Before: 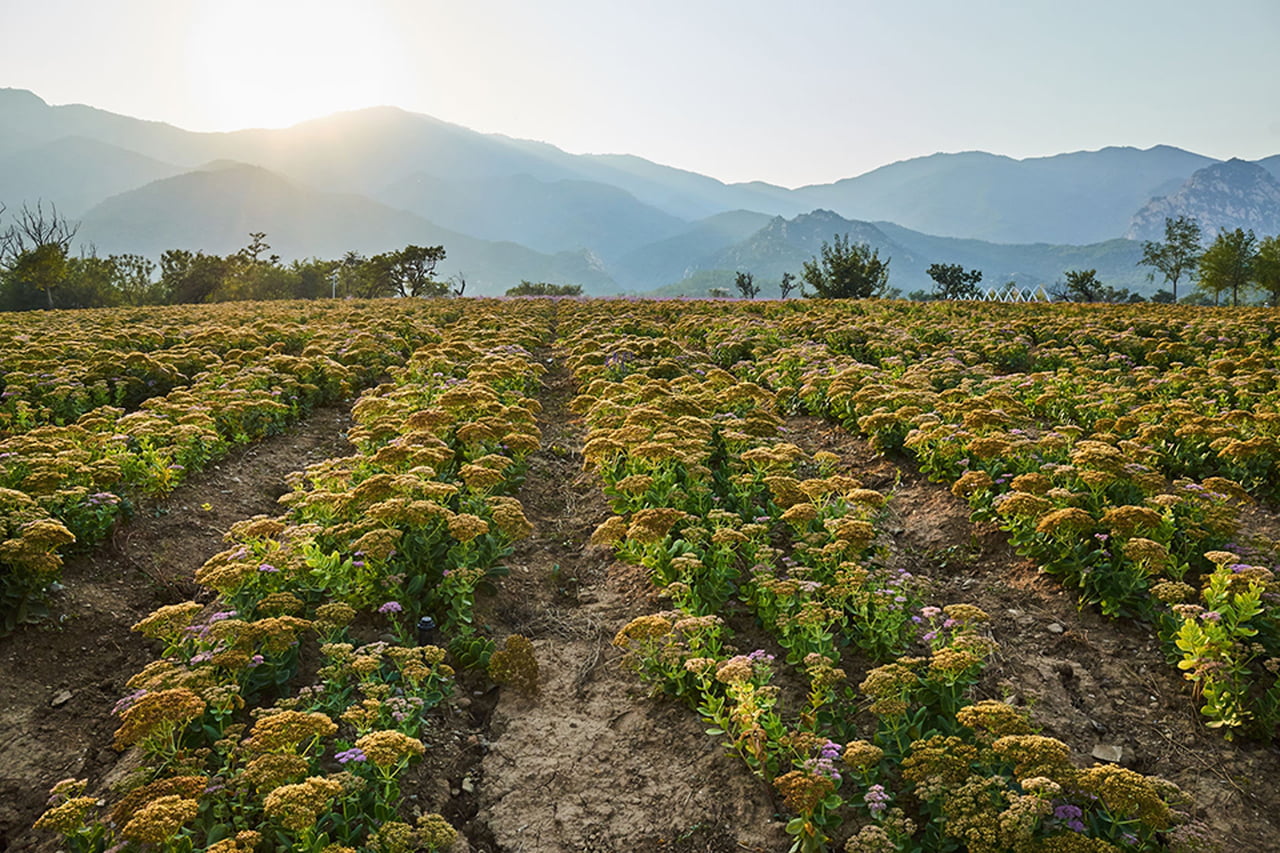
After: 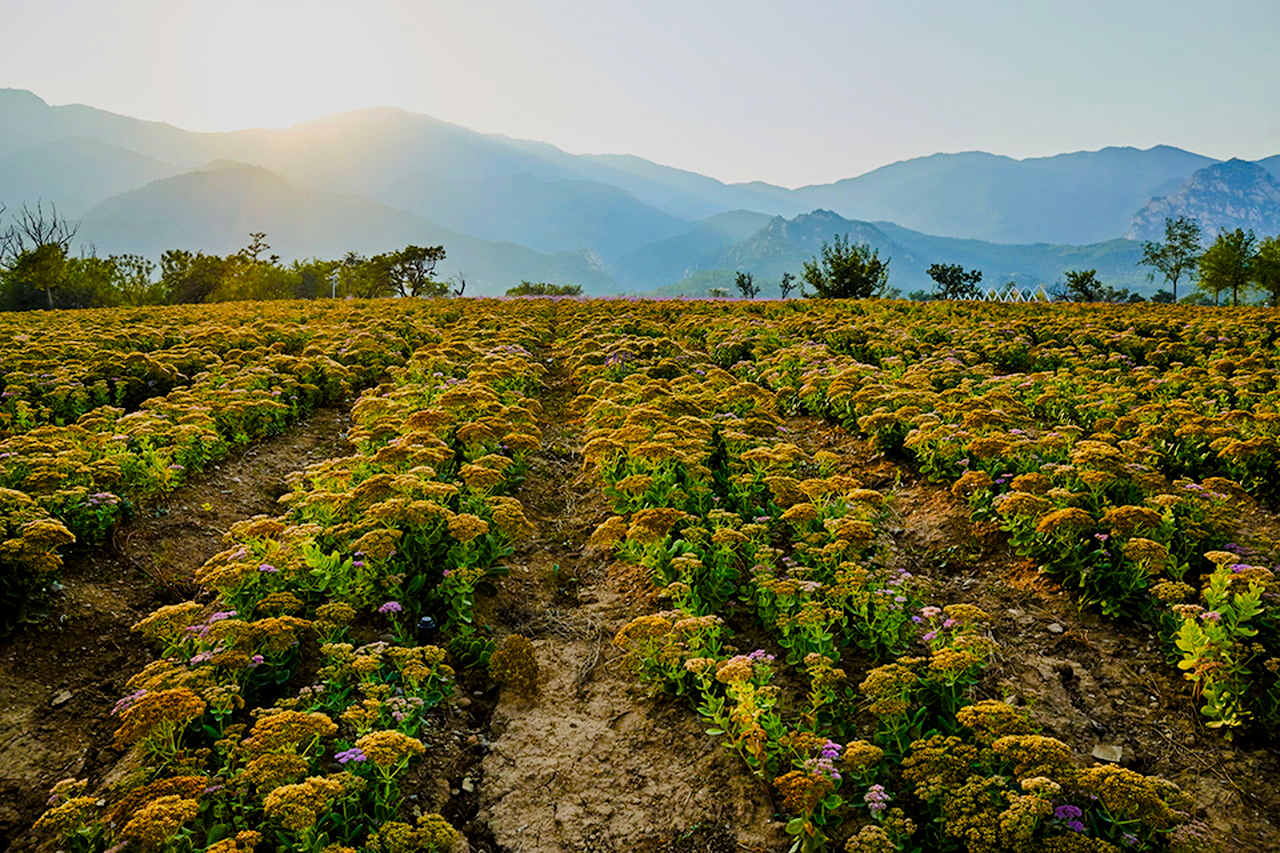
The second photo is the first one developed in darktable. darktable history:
filmic rgb: black relative exposure -7.75 EV, white relative exposure 4.4 EV, threshold 3 EV, target black luminance 0%, hardness 3.76, latitude 50.51%, contrast 1.074, highlights saturation mix 10%, shadows ↔ highlights balance -0.22%, color science v4 (2020), enable highlight reconstruction true
color balance rgb: perceptual saturation grading › global saturation 35%, perceptual saturation grading › highlights -25%, perceptual saturation grading › shadows 50%
